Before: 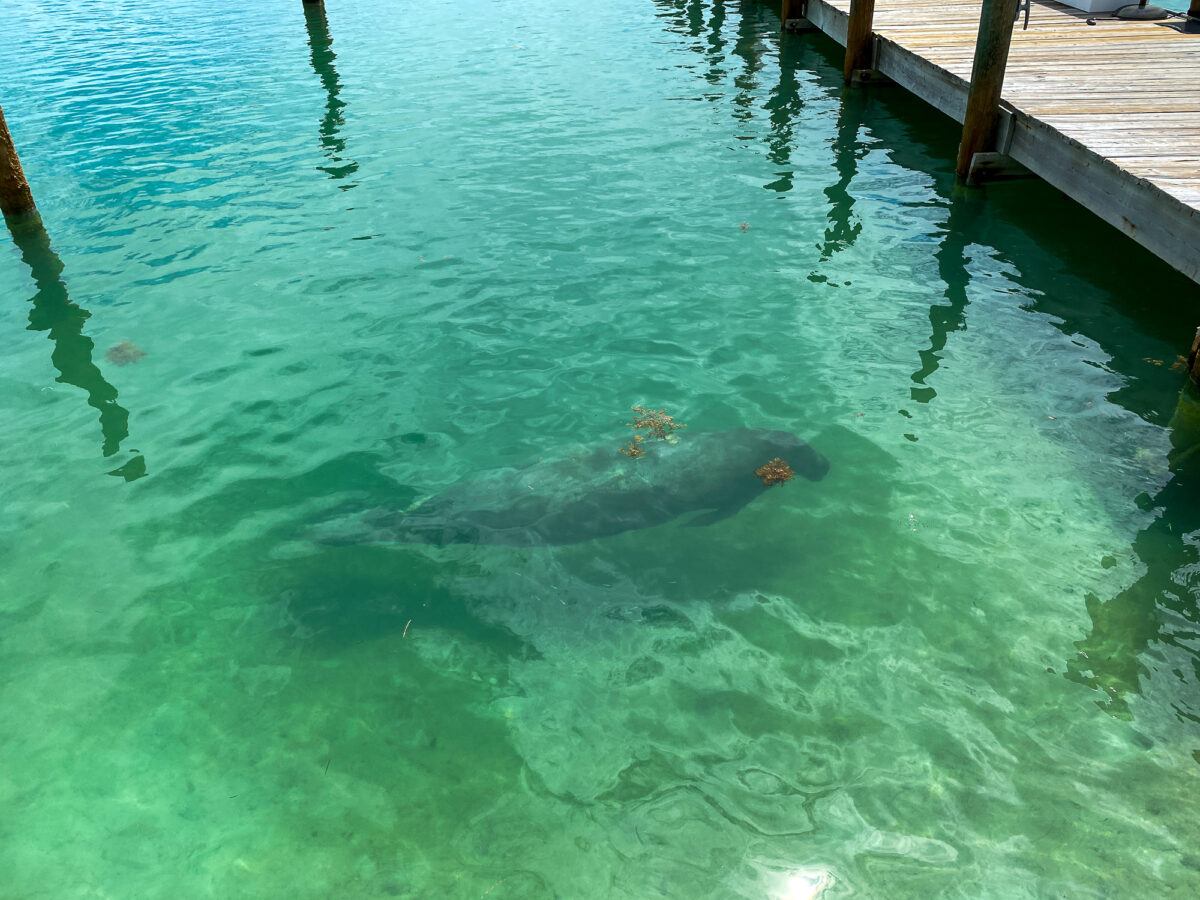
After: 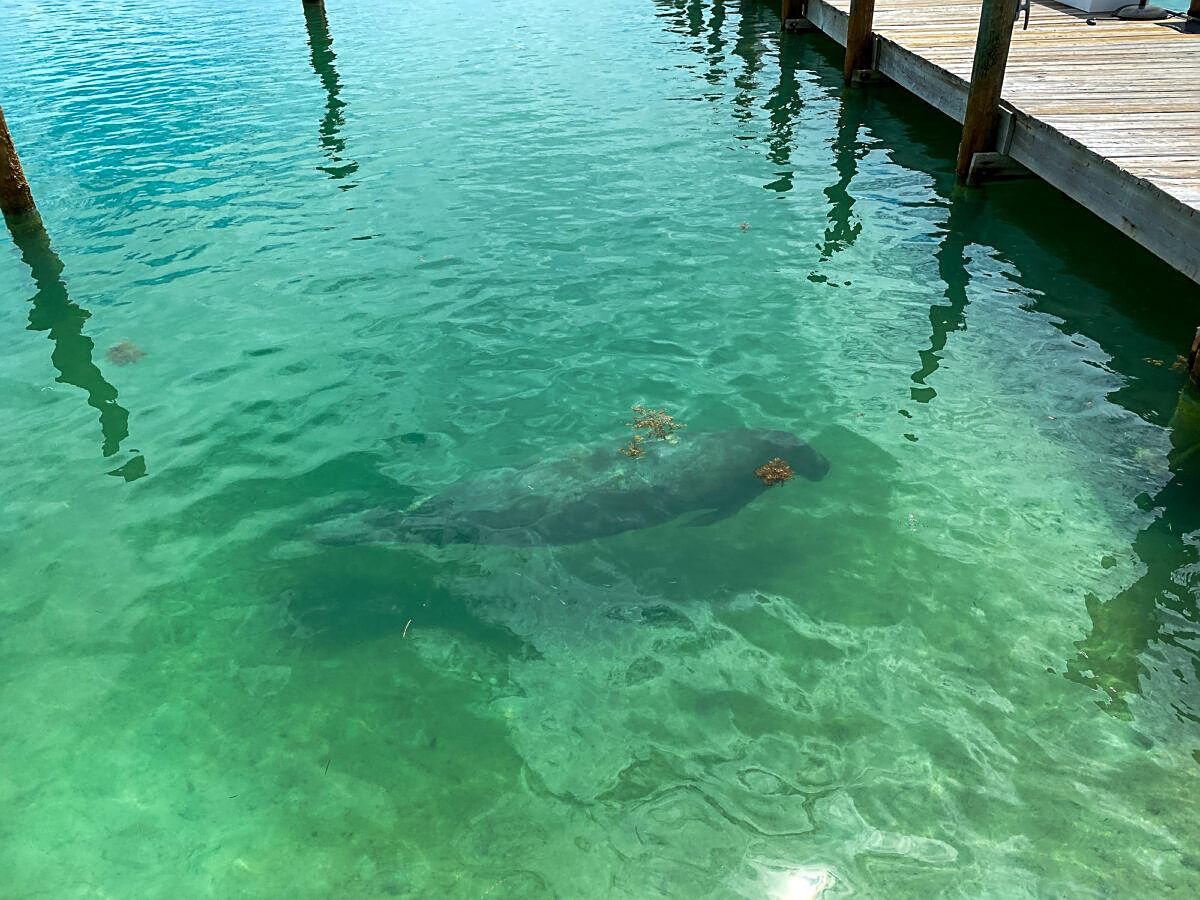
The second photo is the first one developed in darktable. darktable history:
sharpen: amount 0.485
